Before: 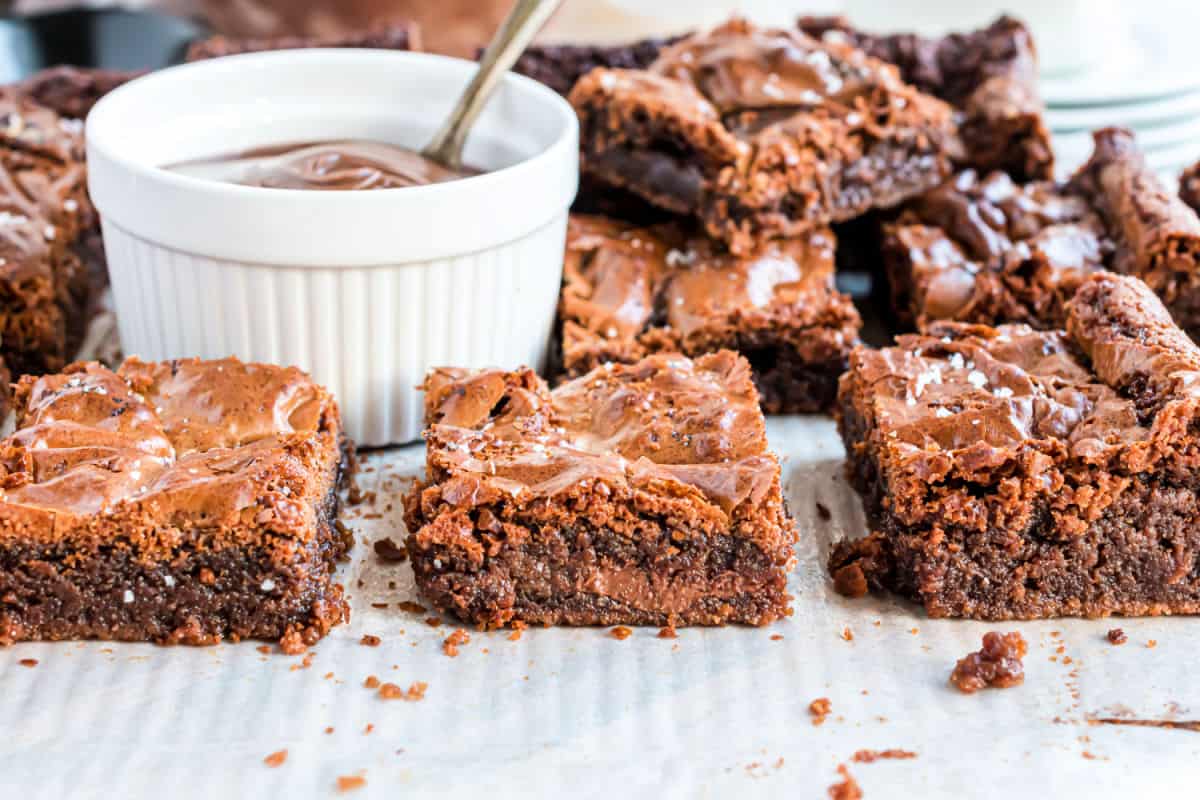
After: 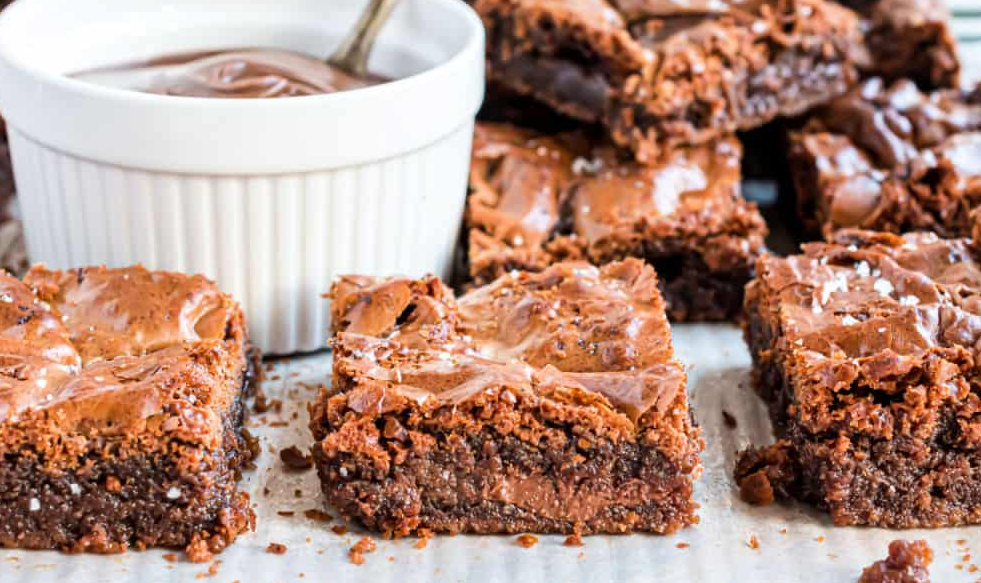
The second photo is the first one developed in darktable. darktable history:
crop: left 7.881%, top 11.569%, right 10.334%, bottom 15.471%
